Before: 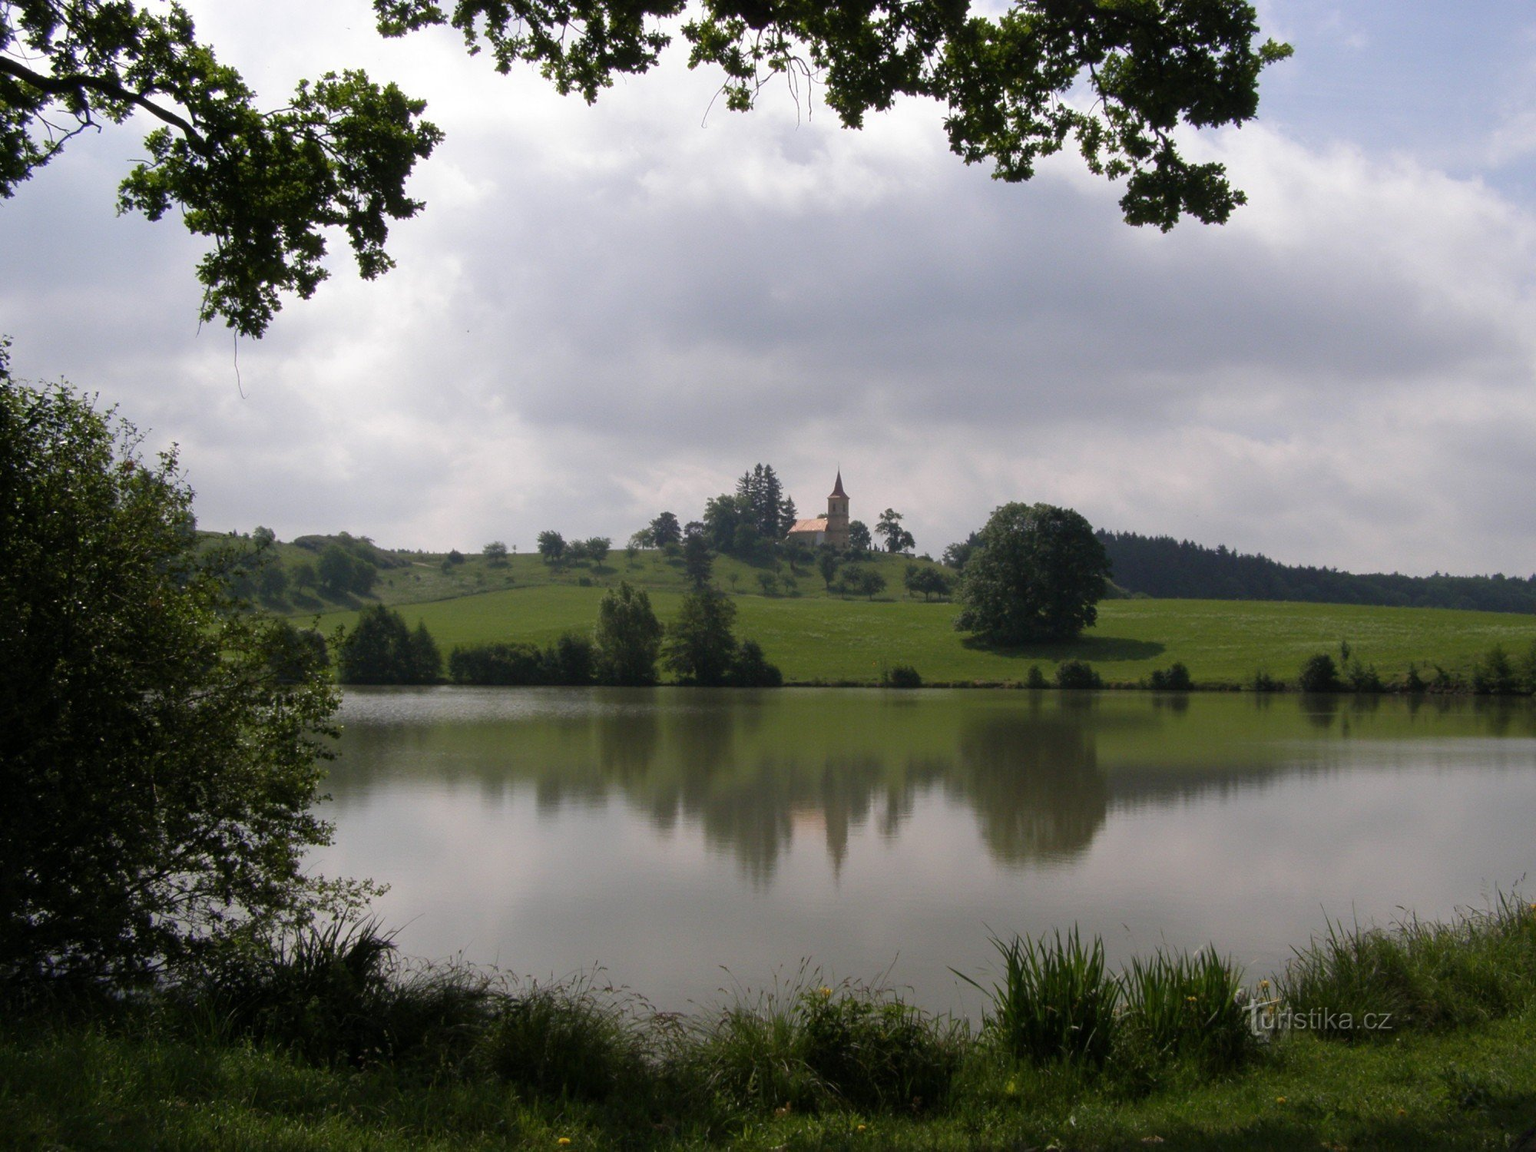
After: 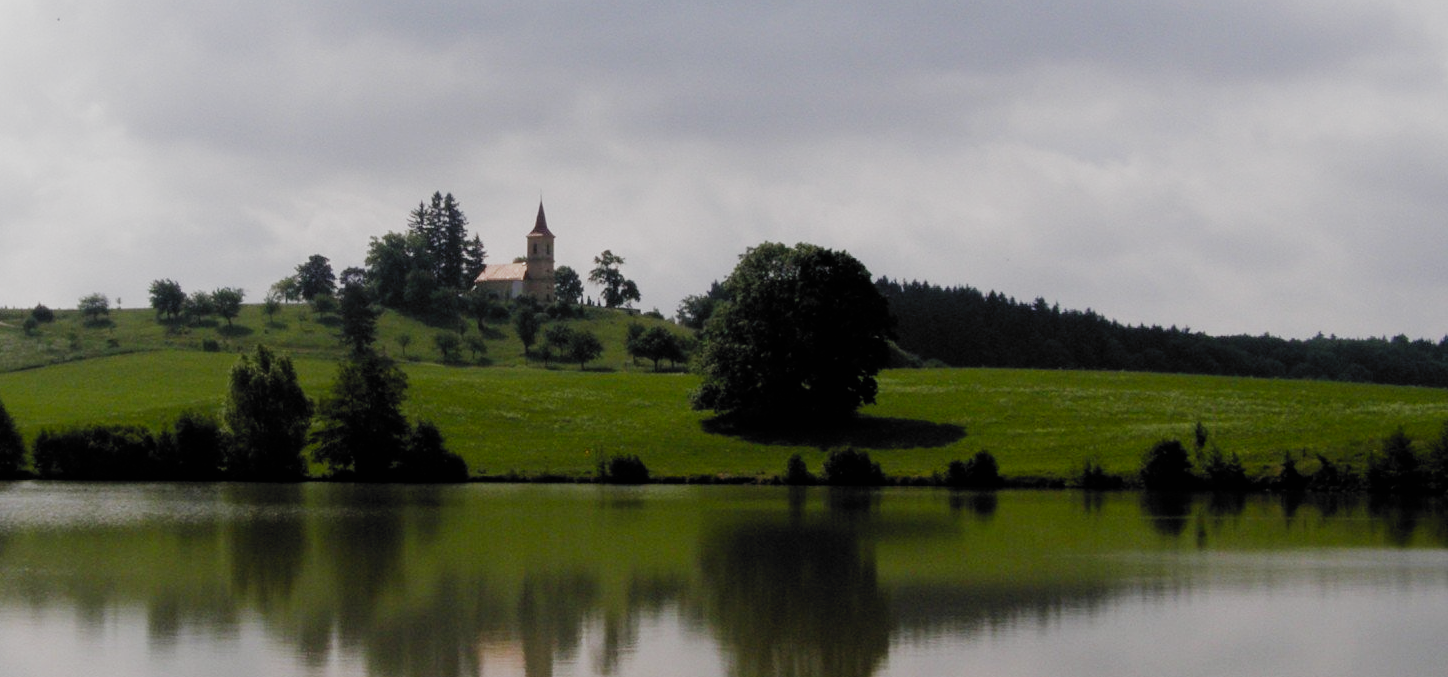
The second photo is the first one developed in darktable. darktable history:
filmic rgb: black relative exposure -5.14 EV, white relative exposure 3.96 EV, threshold 2.95 EV, hardness 2.87, contrast 1.299, highlights saturation mix -31.24%, add noise in highlights 0.001, preserve chrominance no, color science v3 (2019), use custom middle-gray values true, contrast in highlights soft, enable highlight reconstruction true
crop and rotate: left 27.588%, top 27.474%, bottom 27.373%
